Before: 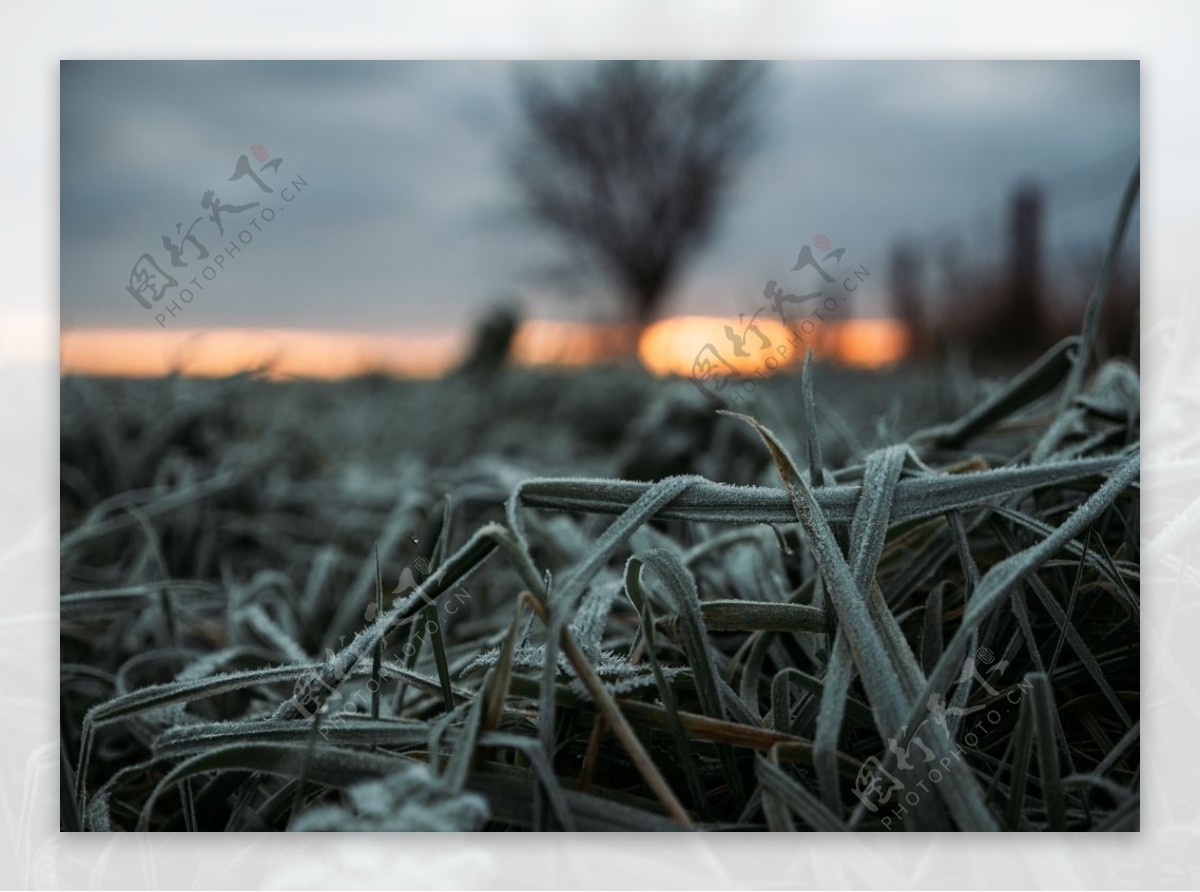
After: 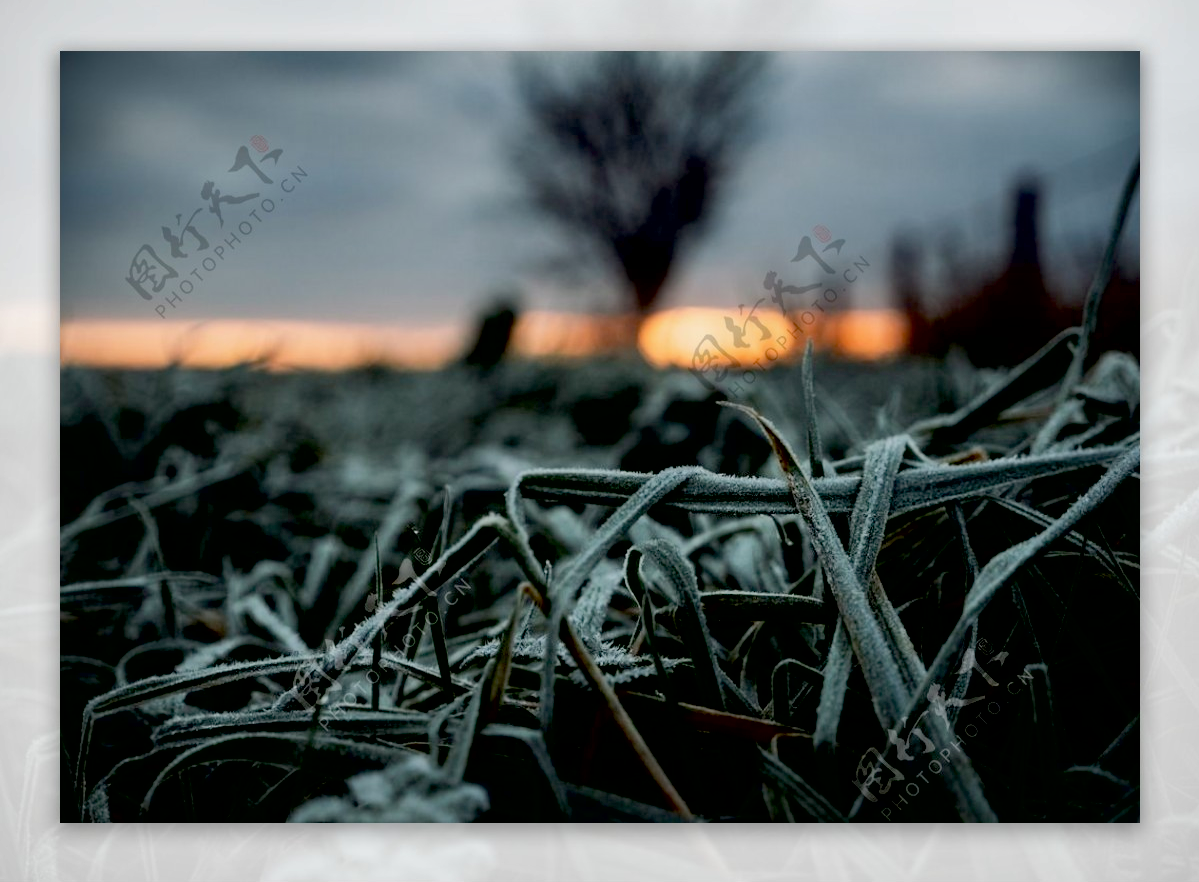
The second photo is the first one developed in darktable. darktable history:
crop: top 1.049%, right 0.001%
shadows and highlights: shadows 40, highlights -54, highlights color adjustment 46%, low approximation 0.01, soften with gaussian
exposure: black level correction 0.029, exposure -0.073 EV, compensate highlight preservation false
